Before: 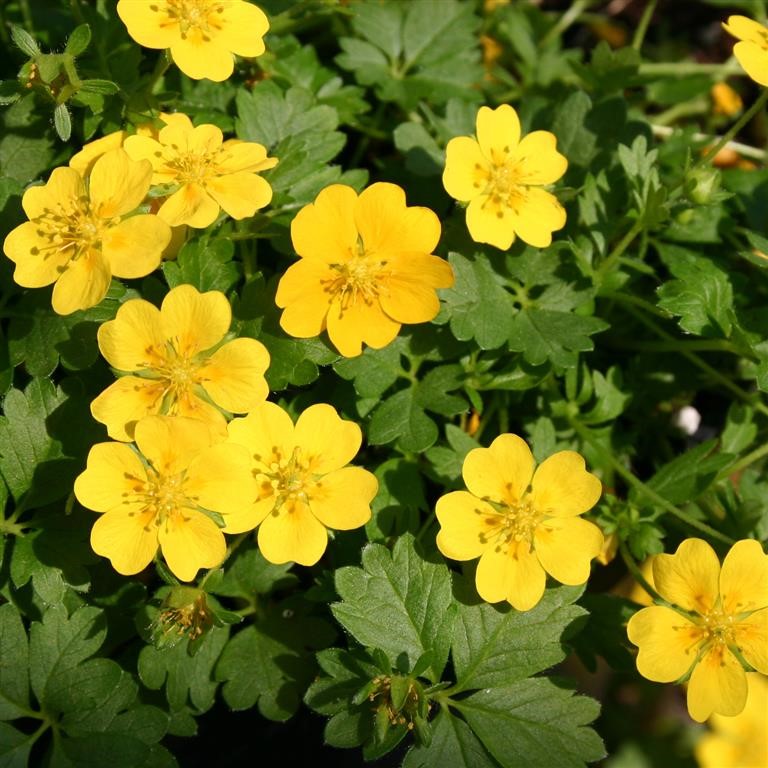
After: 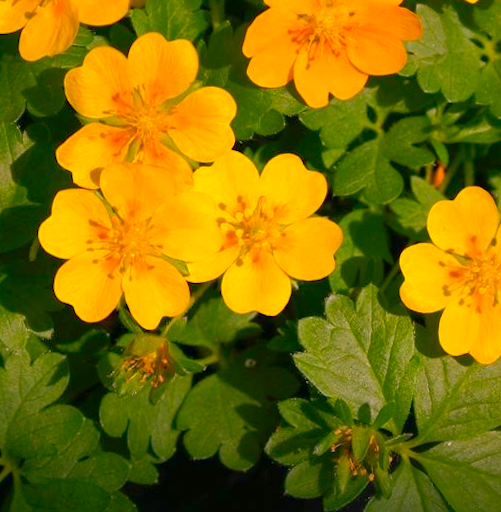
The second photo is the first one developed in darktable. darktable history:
crop and rotate: angle -0.885°, left 3.8%, top 32.283%, right 29.902%
shadows and highlights: on, module defaults
color correction: highlights a* 19.34, highlights b* -11.2, saturation 1.64
